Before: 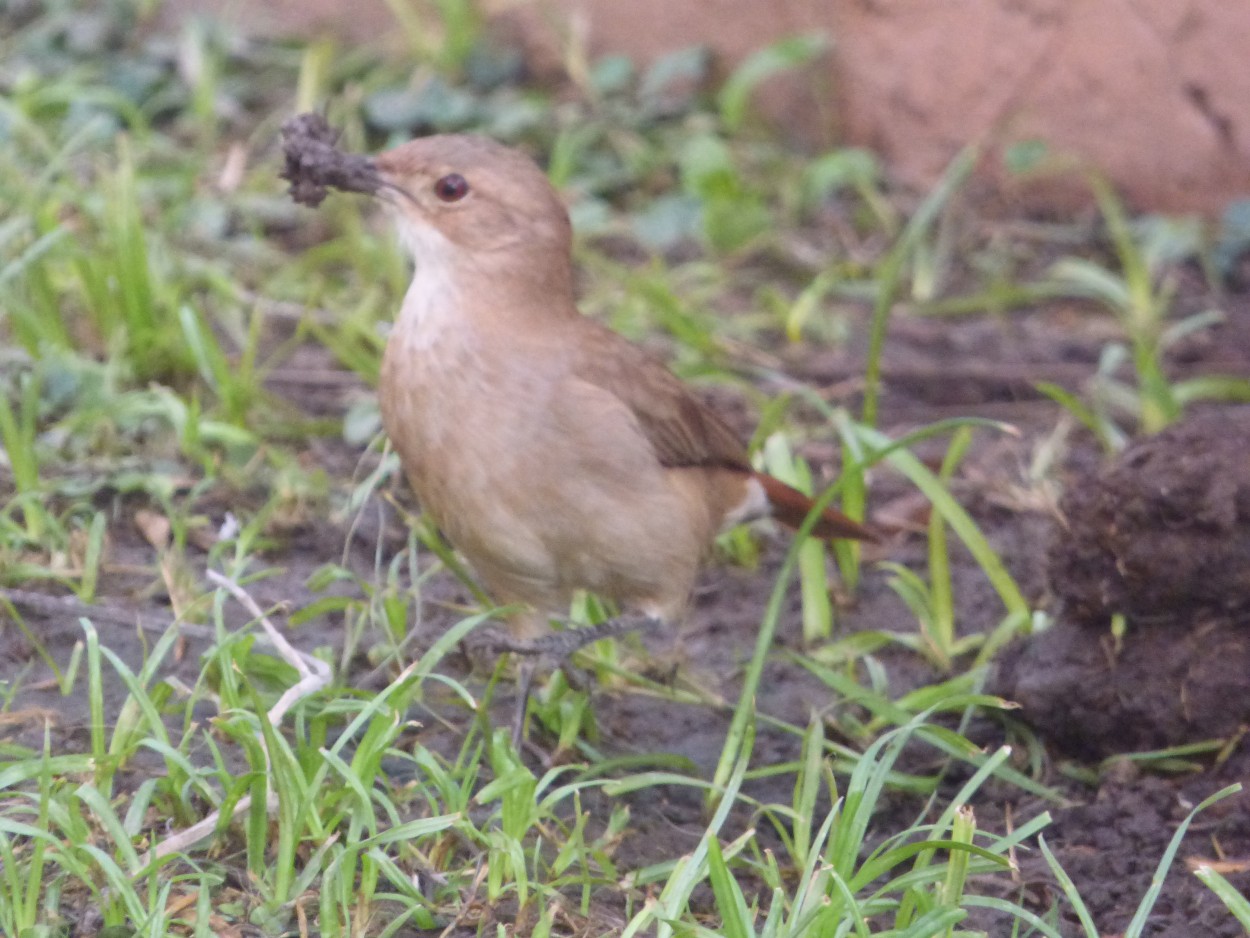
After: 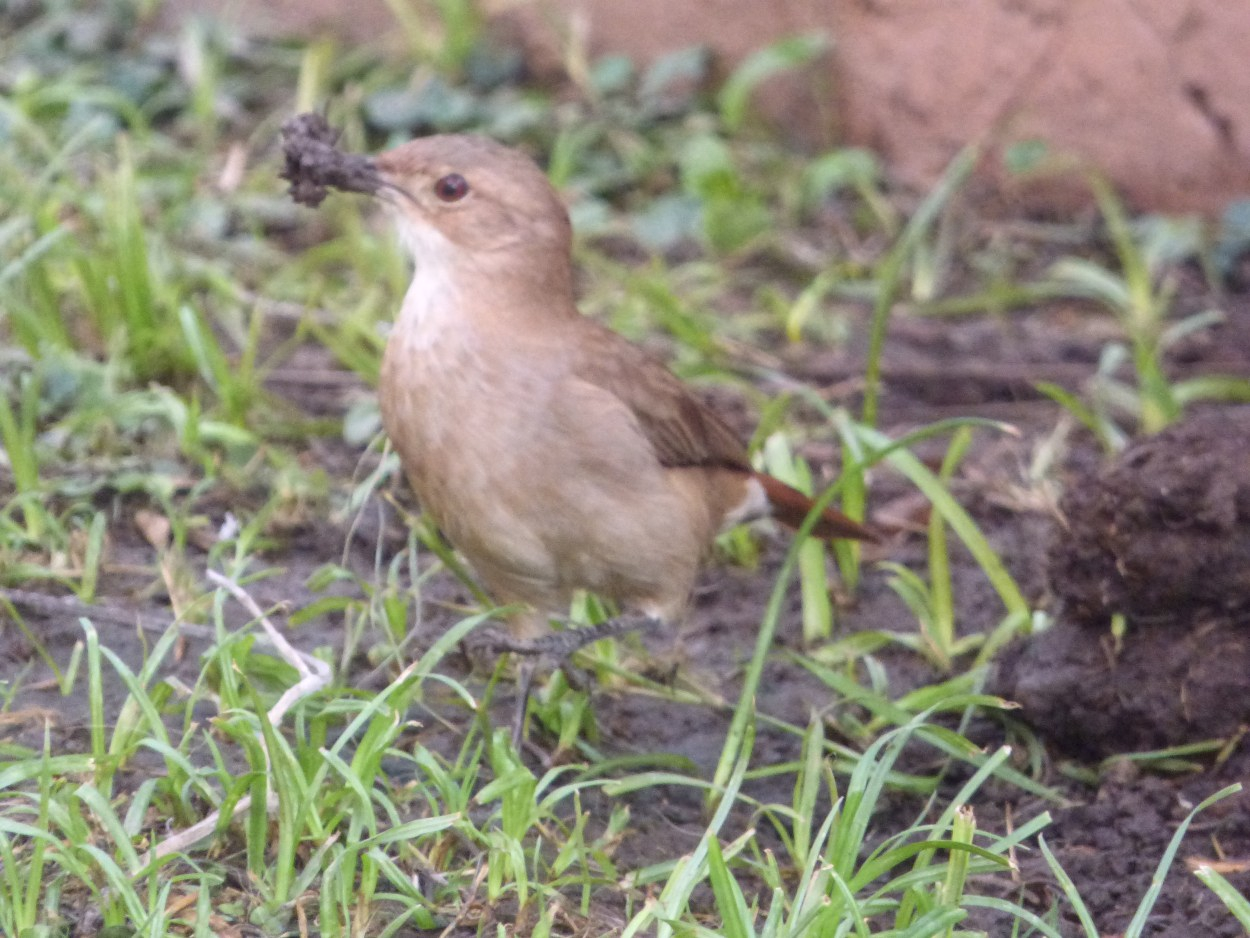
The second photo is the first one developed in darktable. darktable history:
local contrast: on, module defaults
bloom: size 16%, threshold 98%, strength 20%
